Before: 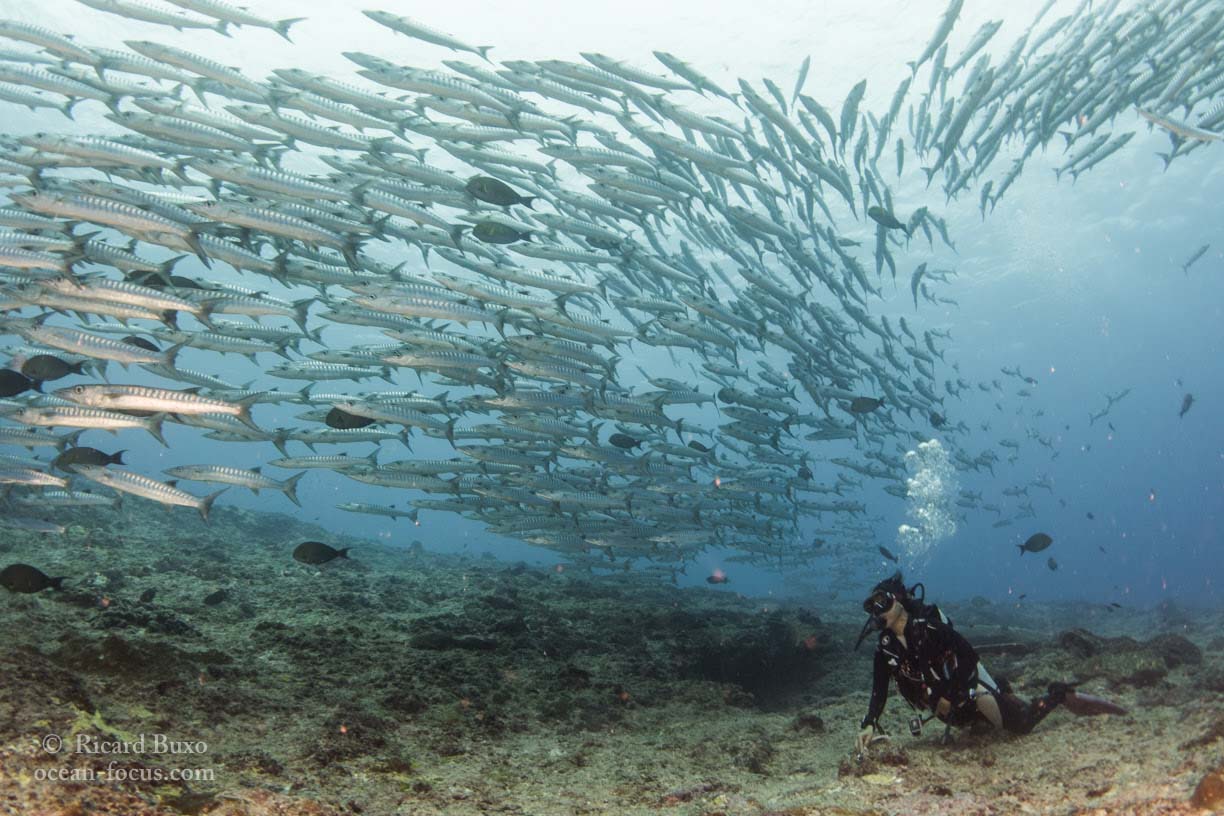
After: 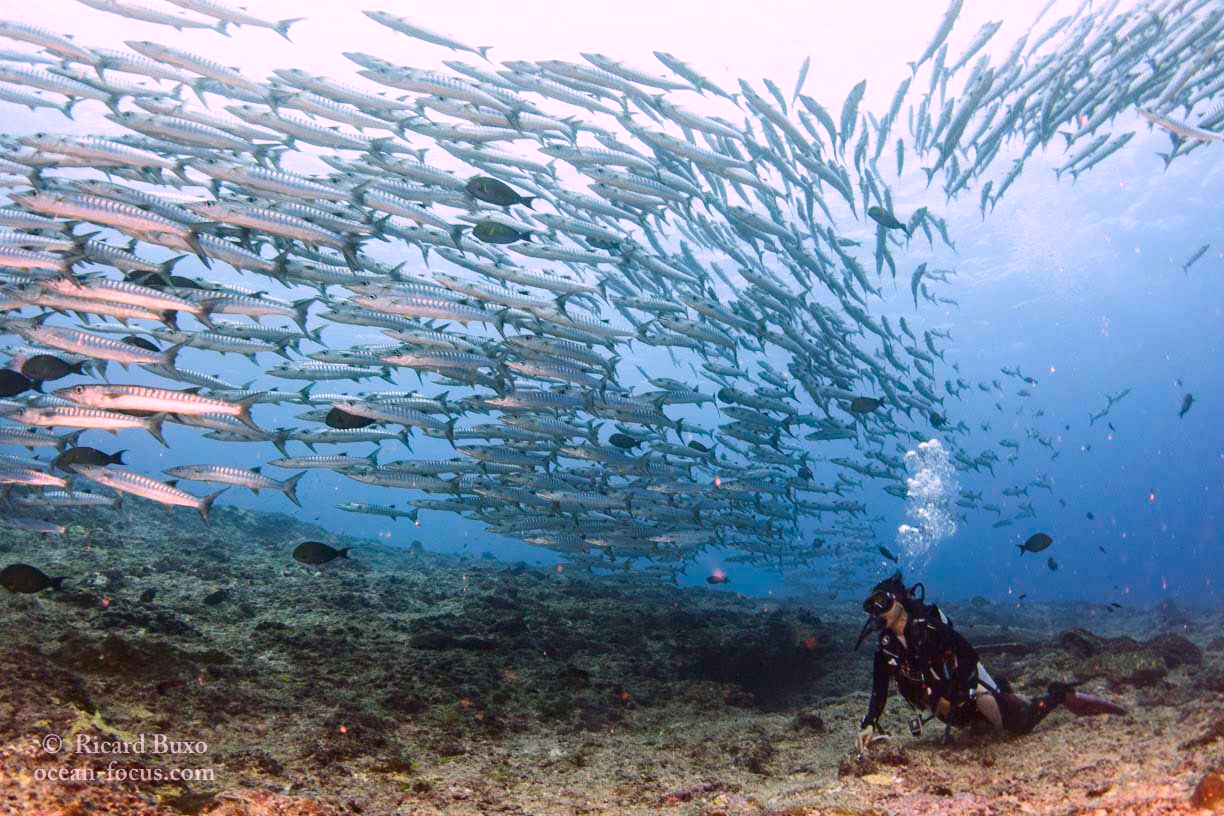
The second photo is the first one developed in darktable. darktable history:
contrast brightness saturation: contrast 0.18, saturation 0.3
tone equalizer: -7 EV 0.13 EV, smoothing diameter 25%, edges refinement/feathering 10, preserve details guided filter
haze removal: compatibility mode true, adaptive false
white balance: red 1.188, blue 1.11
